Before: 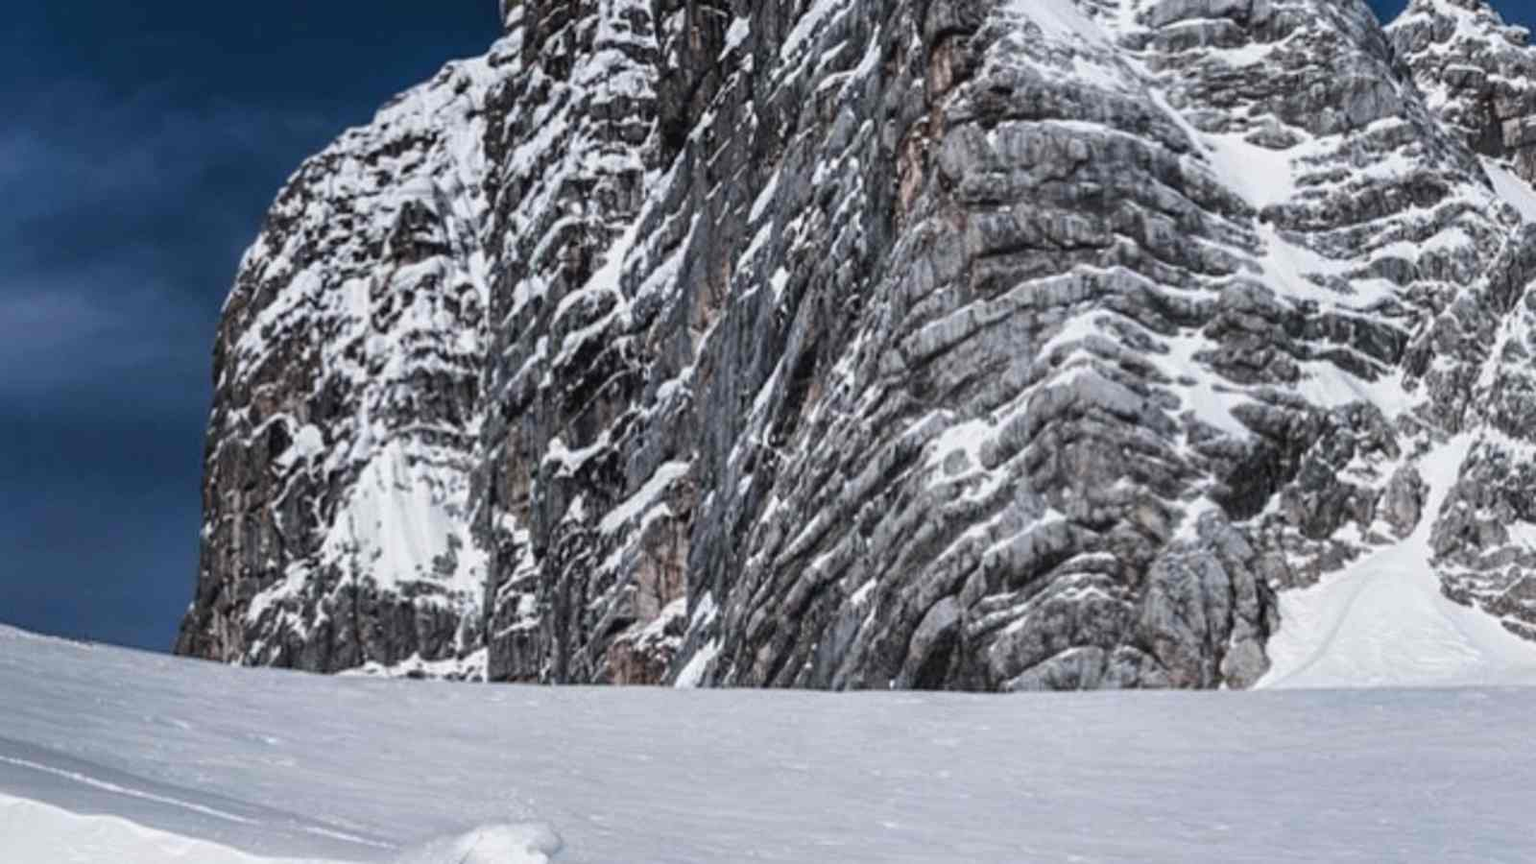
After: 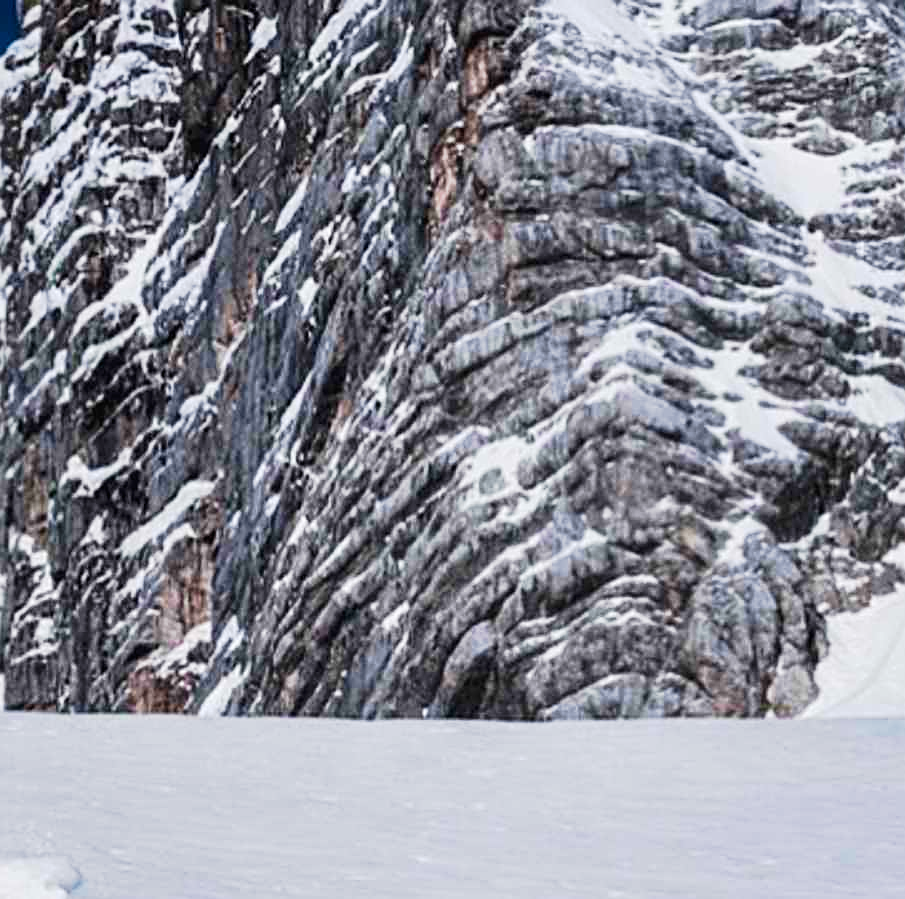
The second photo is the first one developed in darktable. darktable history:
color balance rgb: linear chroma grading › global chroma 14.998%, perceptual saturation grading › global saturation 0.11%, global vibrance 39.749%
sharpen: on, module defaults
tone curve: curves: ch0 [(0, 0.006) (0.037, 0.022) (0.123, 0.105) (0.19, 0.173) (0.277, 0.279) (0.474, 0.517) (0.597, 0.662) (0.687, 0.774) (0.855, 0.891) (1, 0.982)]; ch1 [(0, 0) (0.243, 0.245) (0.422, 0.415) (0.493, 0.498) (0.508, 0.503) (0.531, 0.55) (0.551, 0.582) (0.626, 0.672) (0.694, 0.732) (1, 1)]; ch2 [(0, 0) (0.249, 0.216) (0.356, 0.329) (0.424, 0.442) (0.476, 0.477) (0.498, 0.503) (0.517, 0.524) (0.532, 0.547) (0.562, 0.592) (0.614, 0.657) (0.706, 0.748) (0.808, 0.809) (0.991, 0.968)], preserve colors none
crop: left 31.507%, top 0.022%, right 11.871%
